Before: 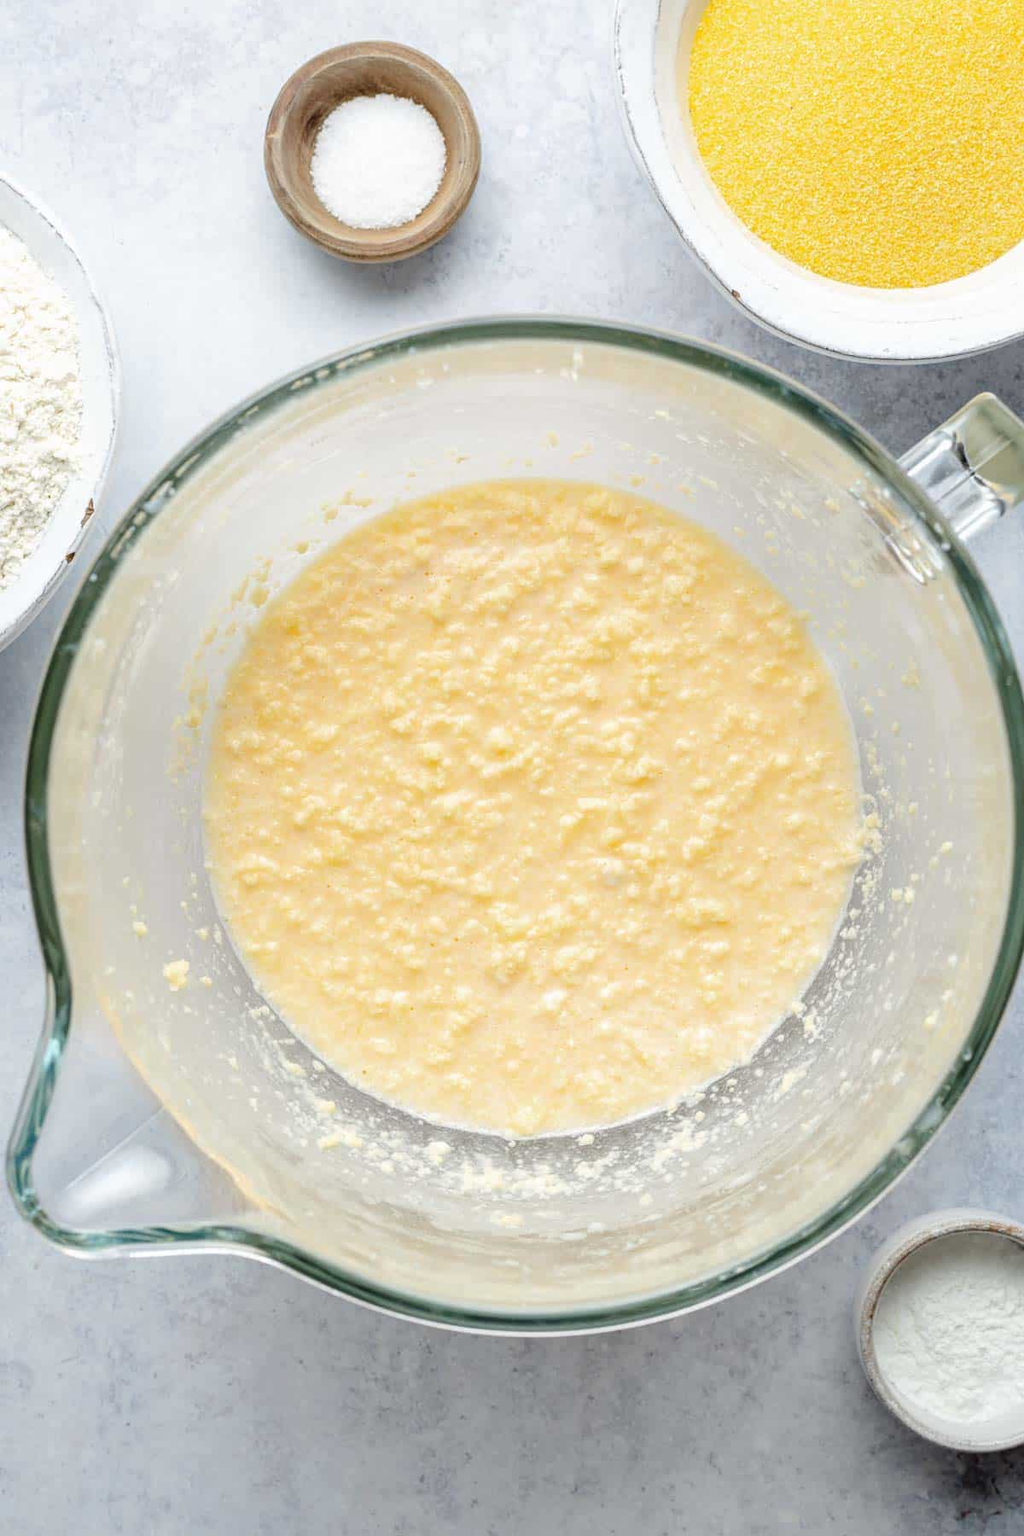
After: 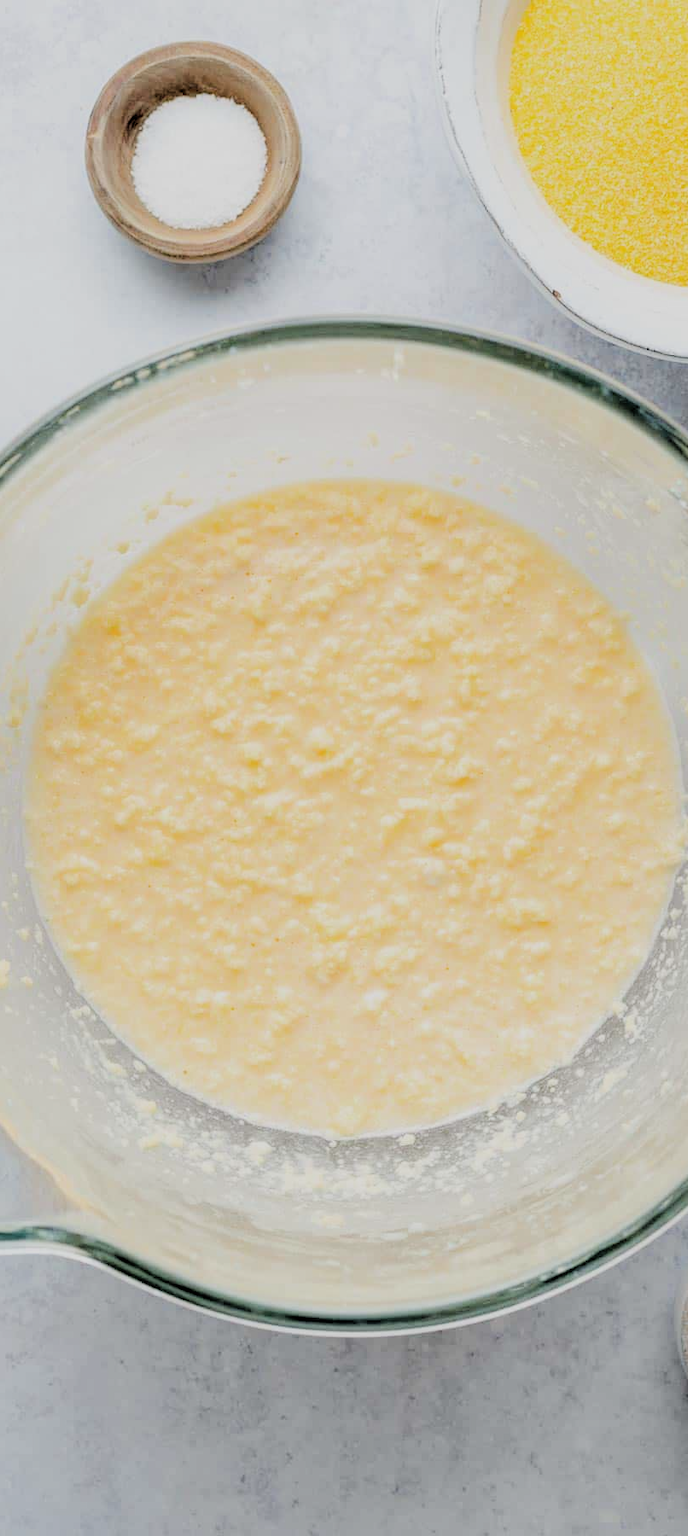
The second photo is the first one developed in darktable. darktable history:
filmic rgb: black relative exposure -2.85 EV, white relative exposure 4.56 EV, hardness 1.74, contrast 1.248
crop and rotate: left 17.529%, right 15.171%
